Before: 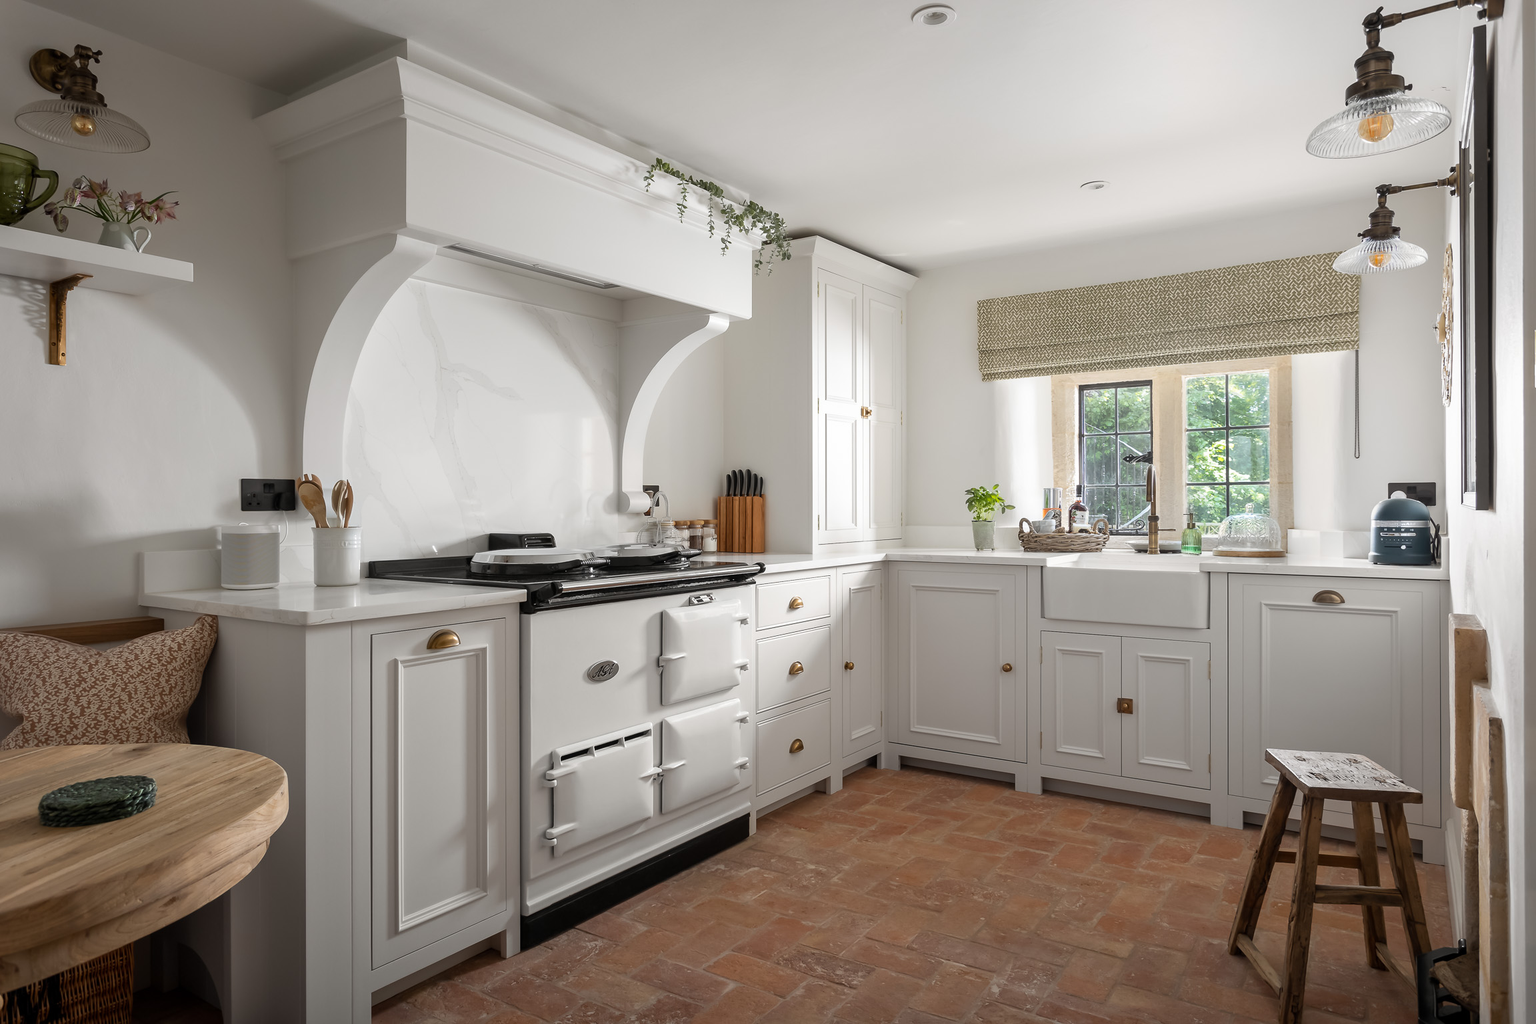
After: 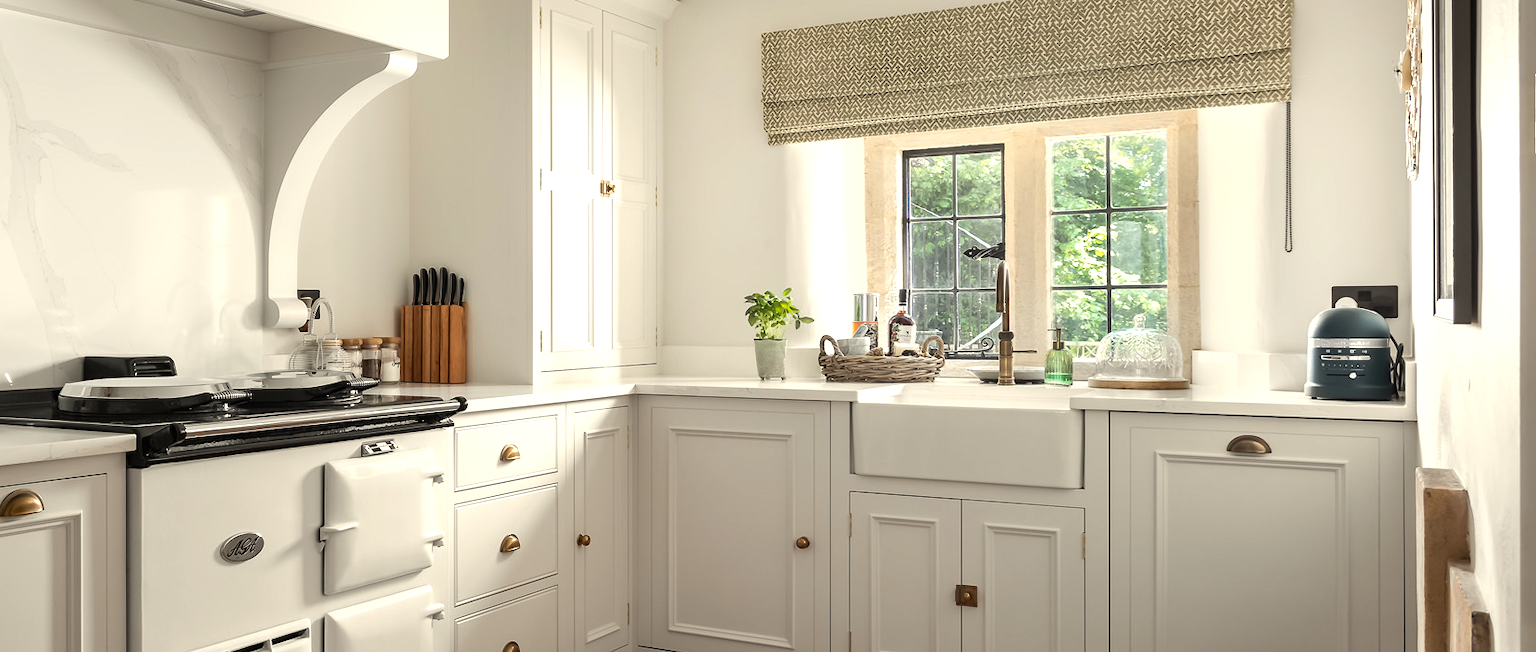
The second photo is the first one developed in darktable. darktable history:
color balance: contrast fulcrum 17.78%
white balance: red 1.029, blue 0.92
tone equalizer: -8 EV -0.417 EV, -7 EV -0.389 EV, -6 EV -0.333 EV, -5 EV -0.222 EV, -3 EV 0.222 EV, -2 EV 0.333 EV, -1 EV 0.389 EV, +0 EV 0.417 EV, edges refinement/feathering 500, mask exposure compensation -1.57 EV, preserve details no
crop and rotate: left 27.938%, top 27.046%, bottom 27.046%
